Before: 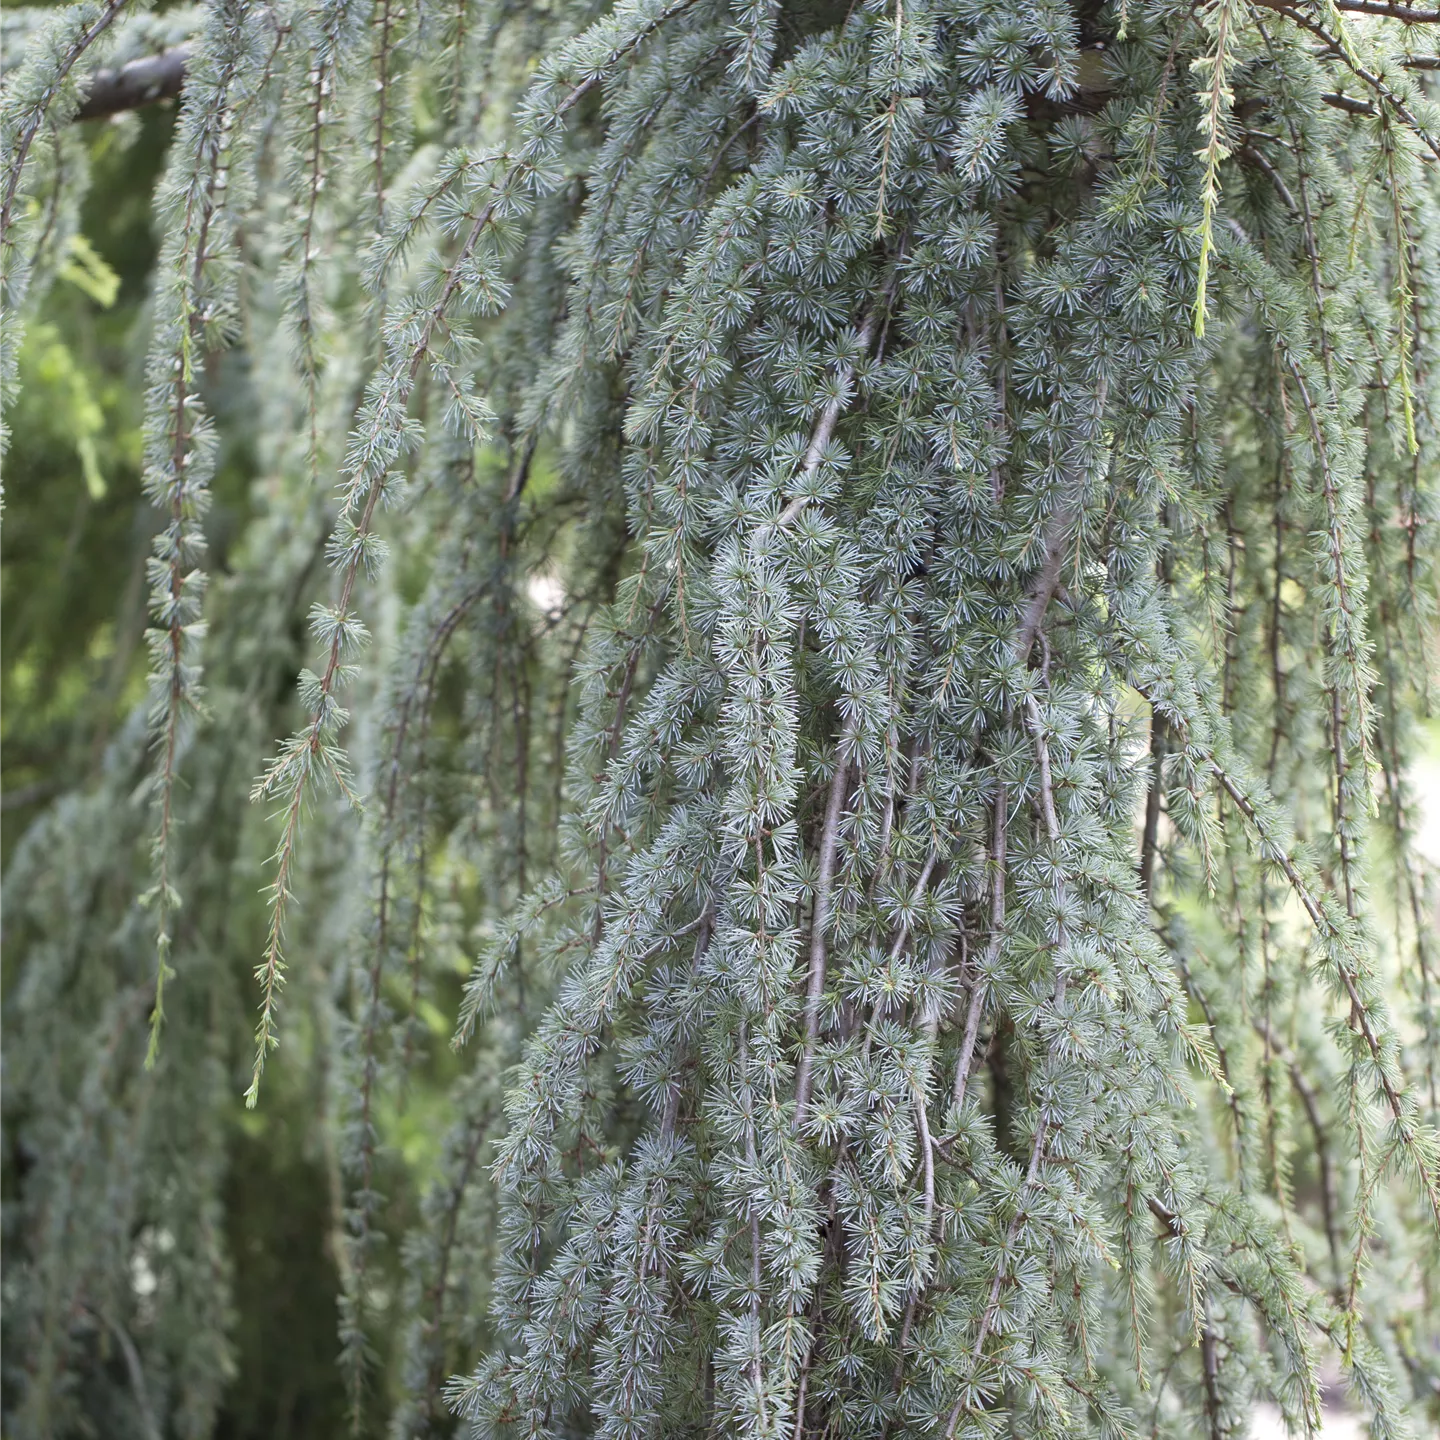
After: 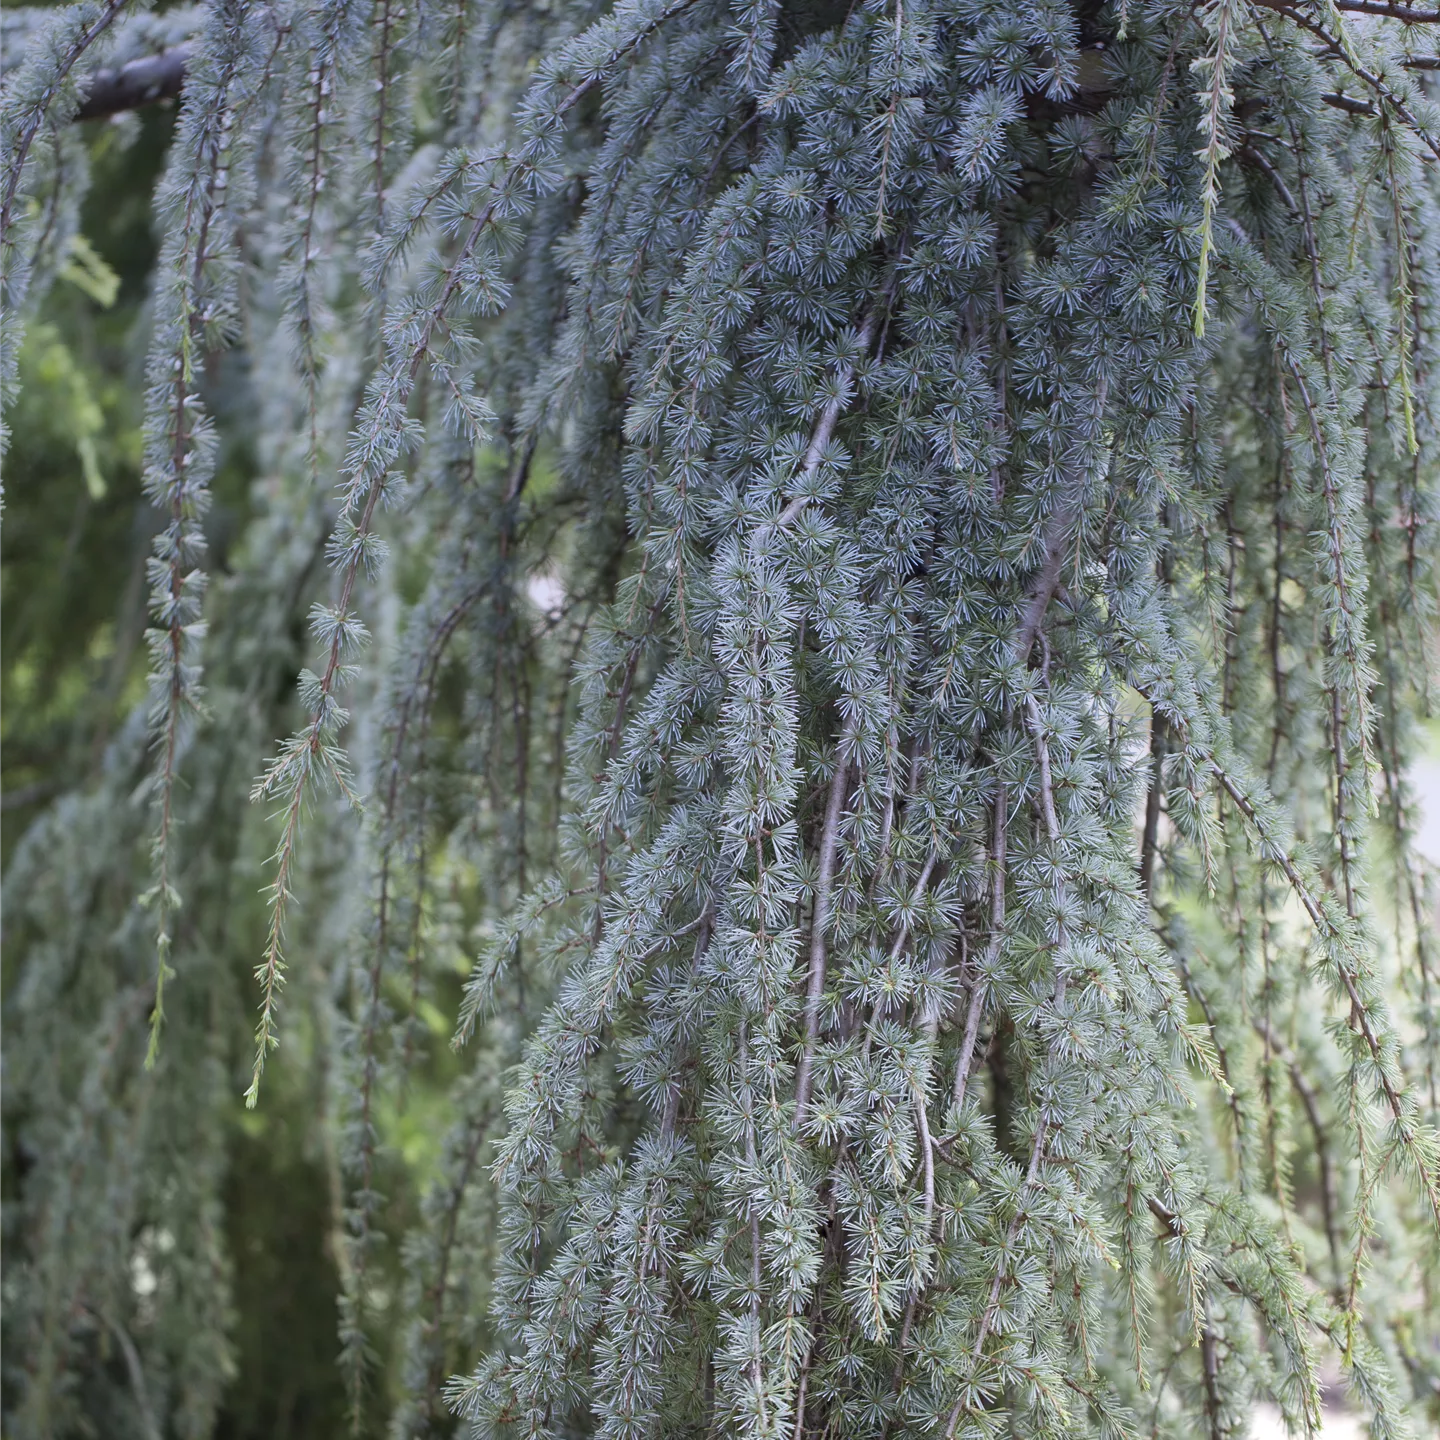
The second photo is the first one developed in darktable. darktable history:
graduated density: hue 238.83°, saturation 50%
vibrance: vibrance 0%
